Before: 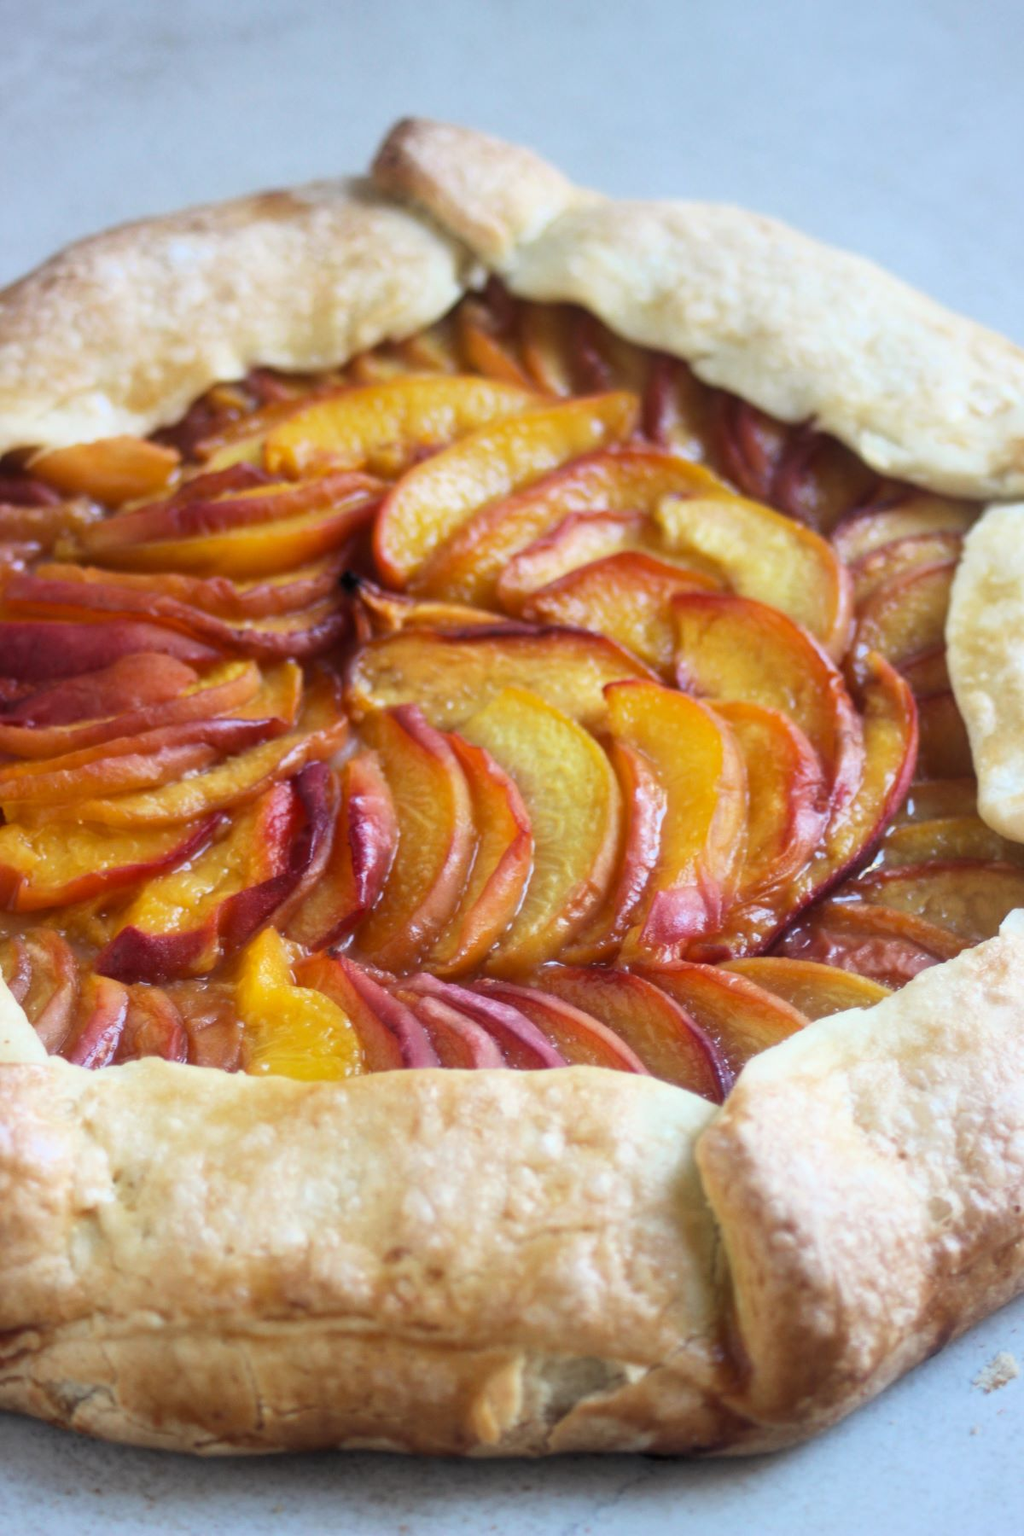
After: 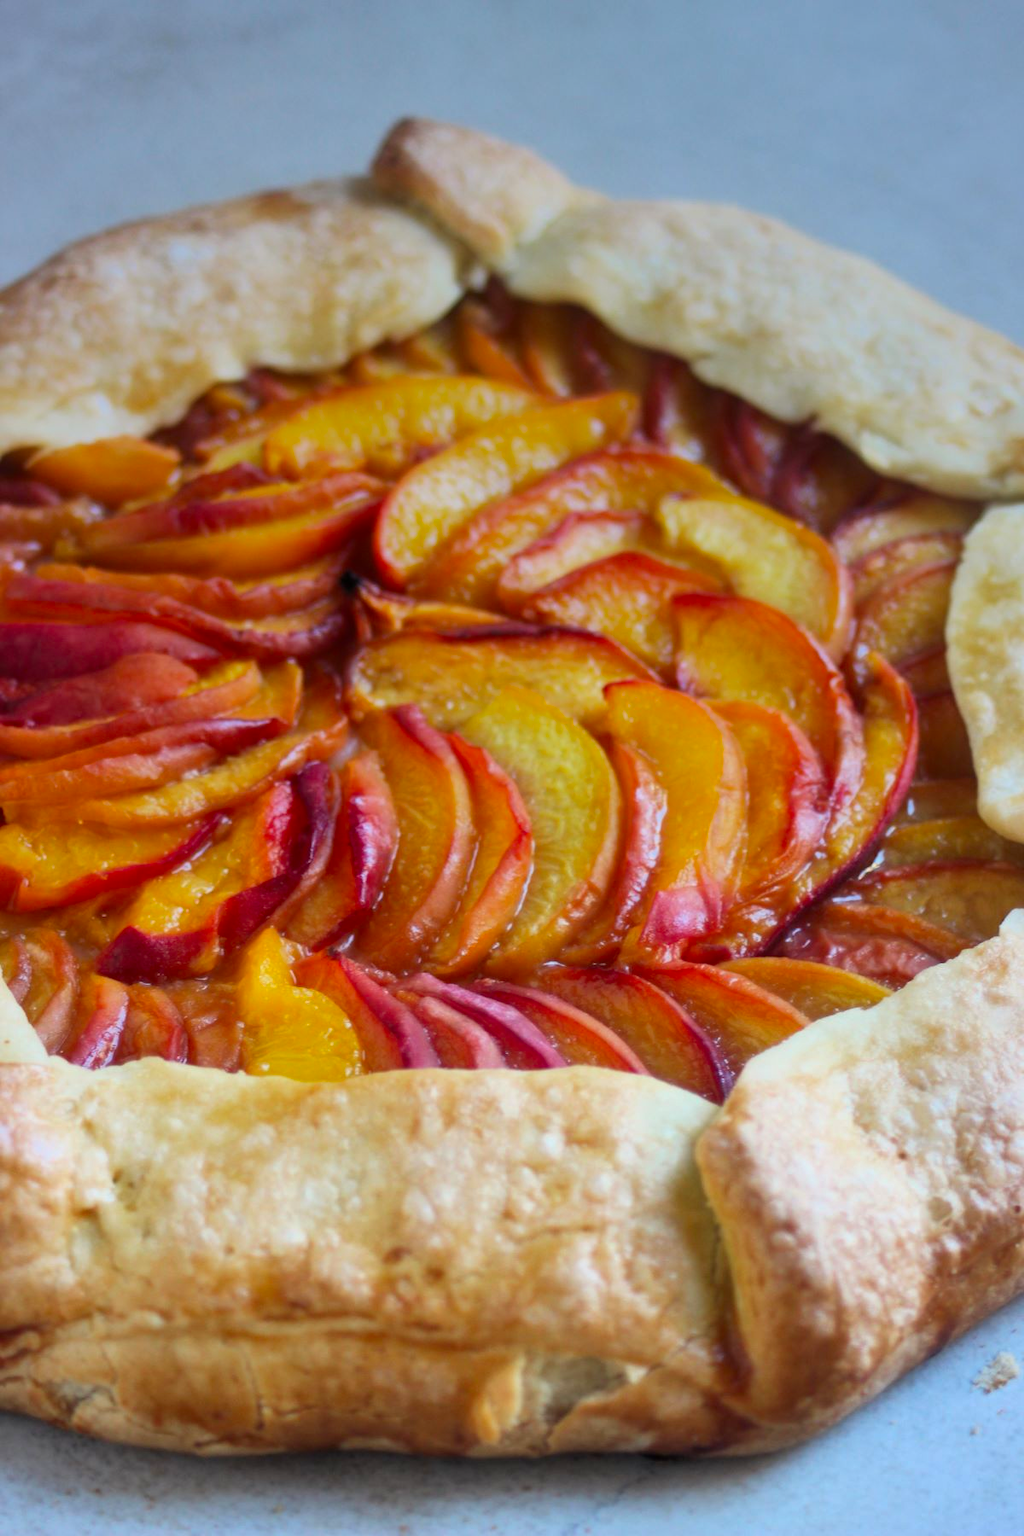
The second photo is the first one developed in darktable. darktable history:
color correction: saturation 1.32
shadows and highlights: soften with gaussian
graduated density: rotation -0.352°, offset 57.64
